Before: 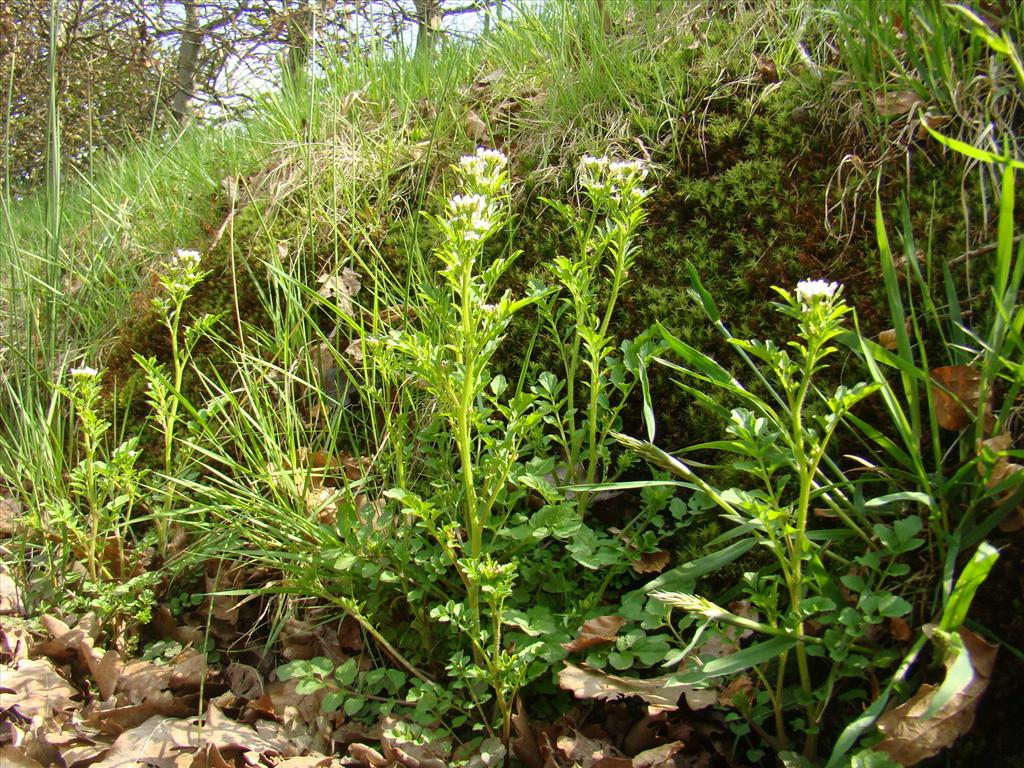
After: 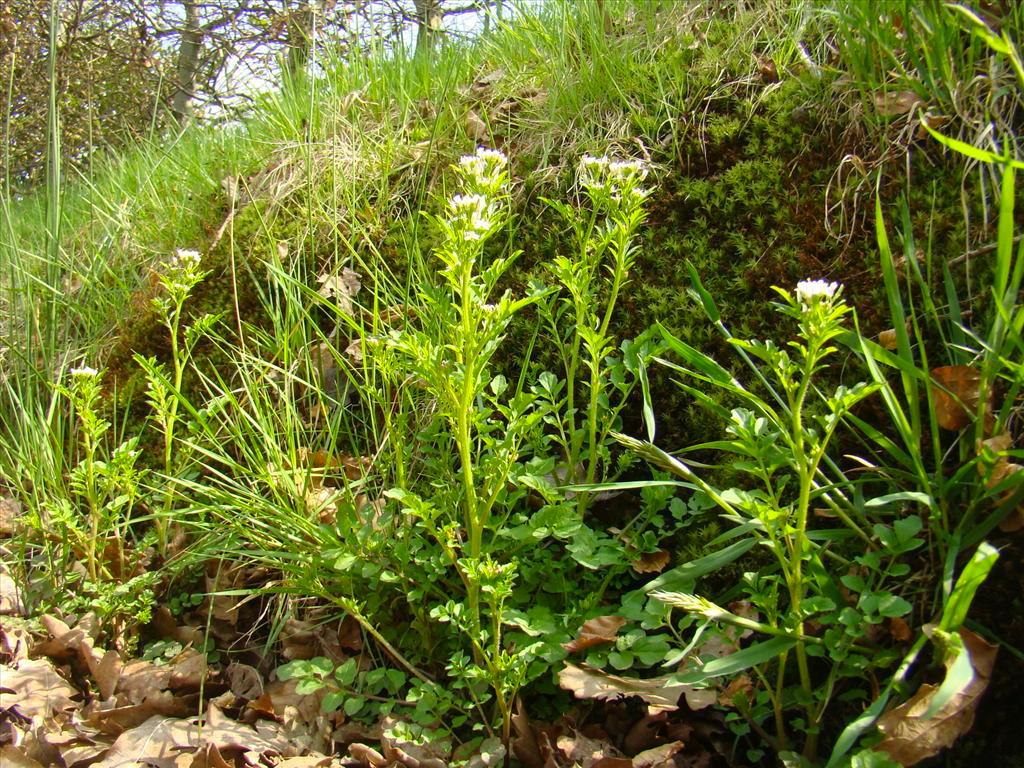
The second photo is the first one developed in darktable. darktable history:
color balance rgb: linear chroma grading › global chroma 14.607%, perceptual saturation grading › global saturation -0.123%
exposure: exposure 0.014 EV, compensate highlight preservation false
